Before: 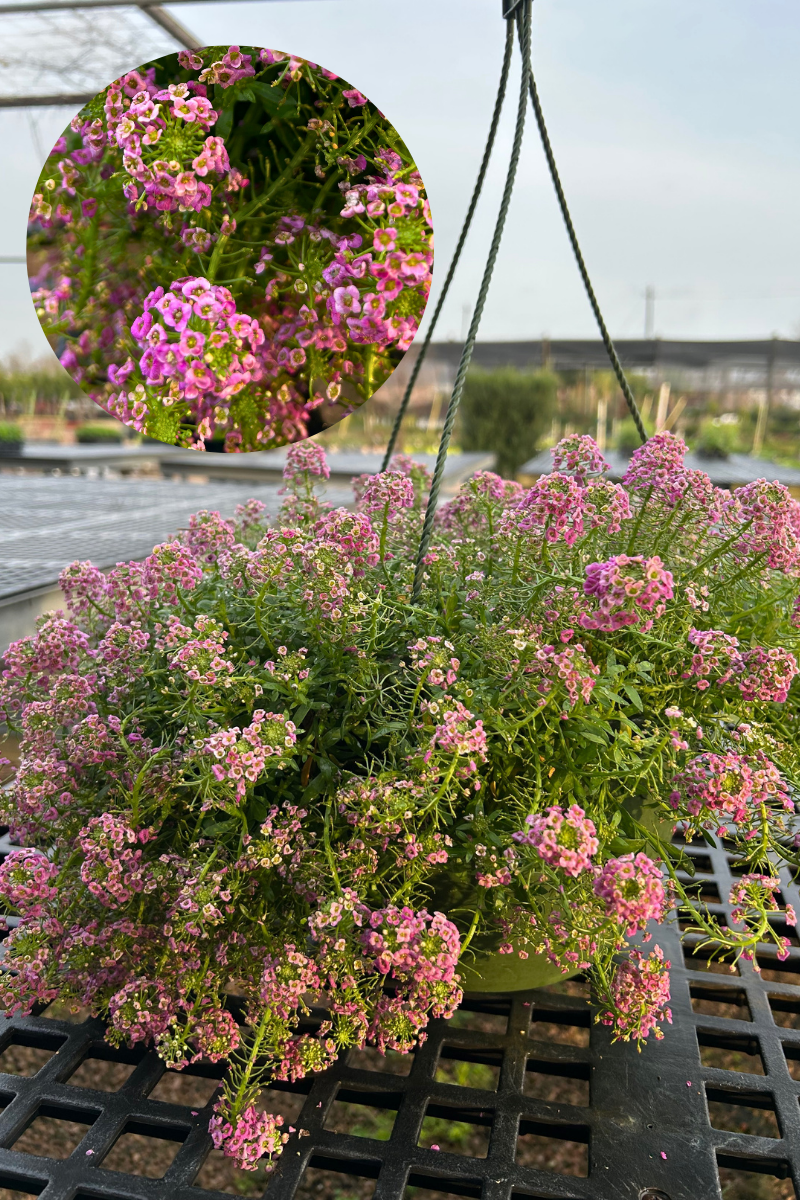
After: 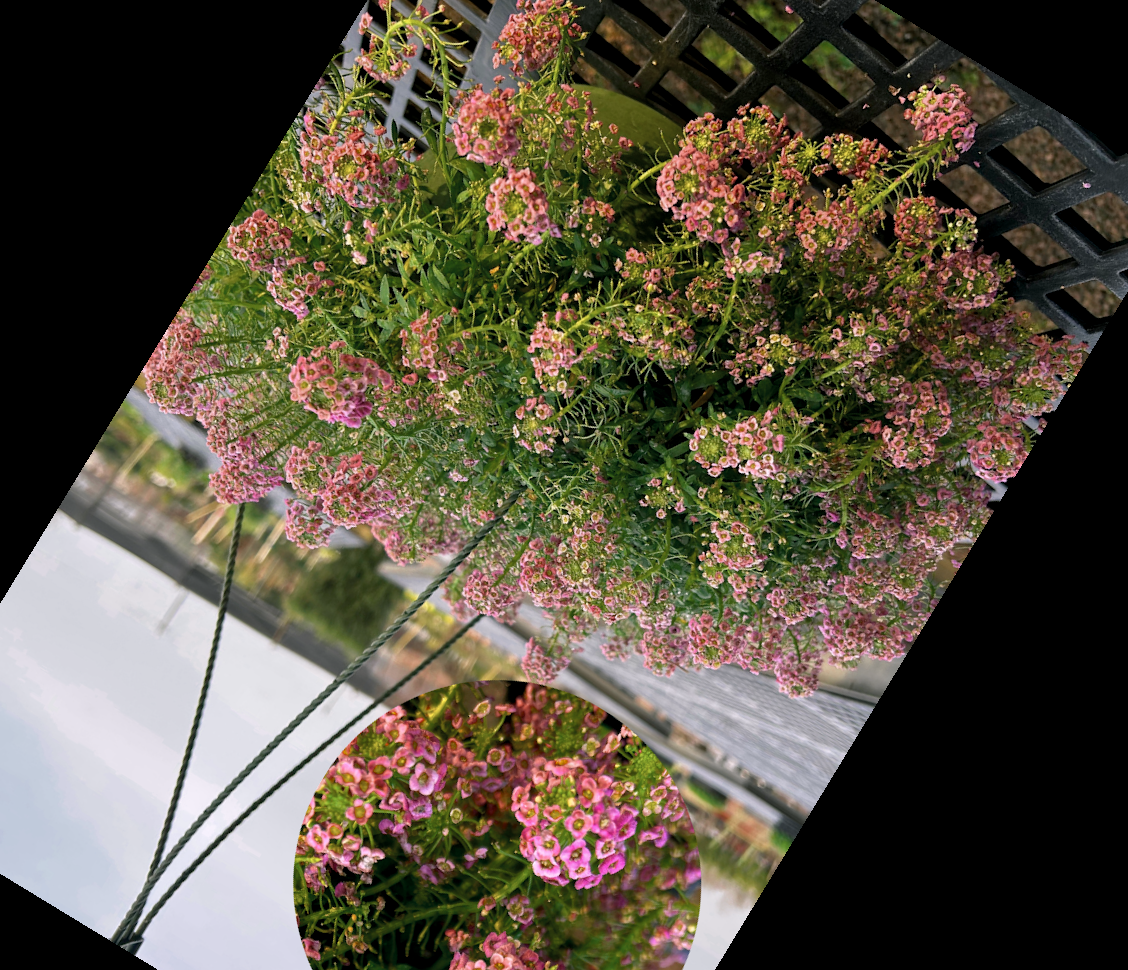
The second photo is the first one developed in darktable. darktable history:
crop and rotate: angle 148.68°, left 9.111%, top 15.603%, right 4.588%, bottom 17.041%
color zones: curves: ch0 [(0, 0.5) (0.125, 0.4) (0.25, 0.5) (0.375, 0.4) (0.5, 0.4) (0.625, 0.35) (0.75, 0.35) (0.875, 0.5)]; ch1 [(0, 0.35) (0.125, 0.45) (0.25, 0.35) (0.375, 0.35) (0.5, 0.35) (0.625, 0.35) (0.75, 0.45) (0.875, 0.35)]; ch2 [(0, 0.6) (0.125, 0.5) (0.25, 0.5) (0.375, 0.6) (0.5, 0.6) (0.625, 0.5) (0.75, 0.5) (0.875, 0.5)]
color balance rgb: shadows lift › chroma 2%, shadows lift › hue 217.2°, power › chroma 0.25%, power › hue 60°, highlights gain › chroma 1.5%, highlights gain › hue 309.6°, global offset › luminance -0.5%, perceptual saturation grading › global saturation 15%, global vibrance 20%
